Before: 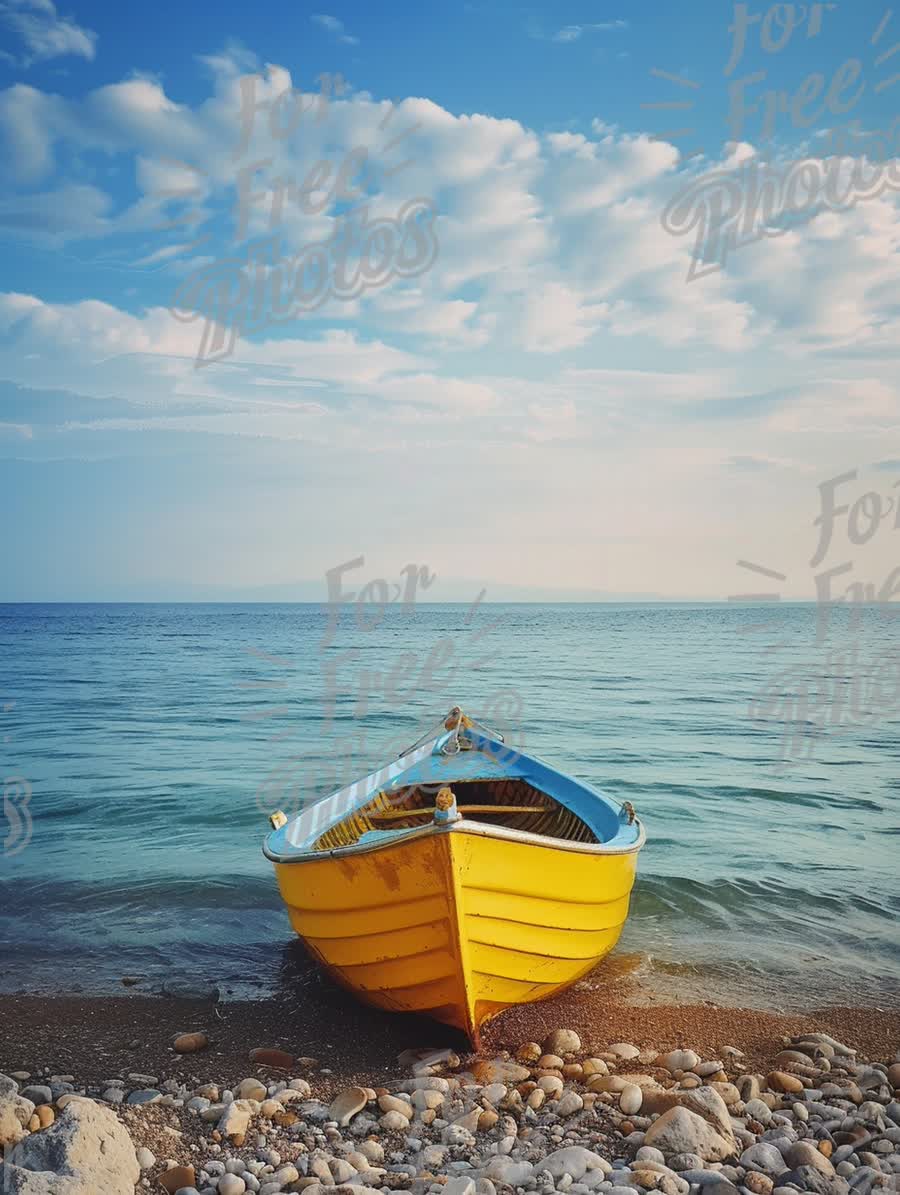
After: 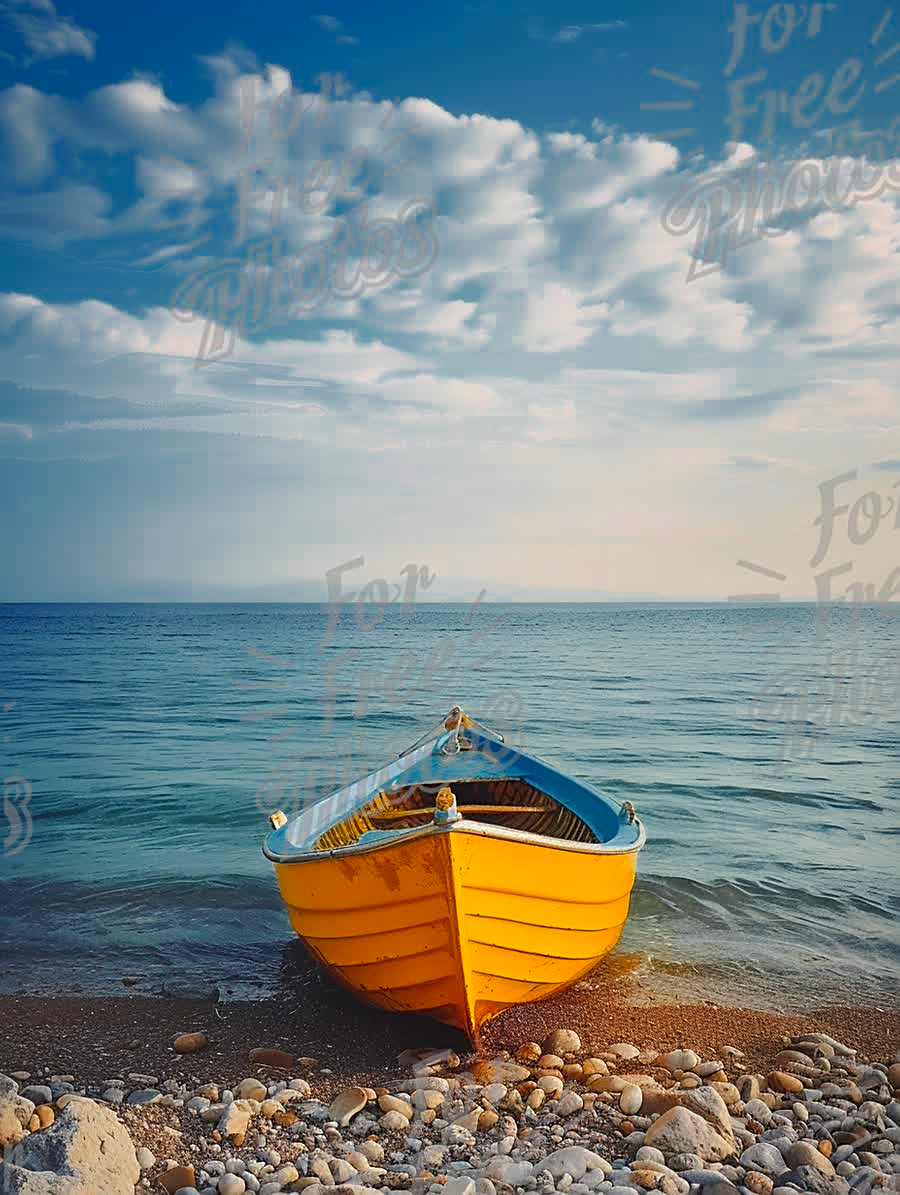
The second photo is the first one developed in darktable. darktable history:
color zones: curves: ch0 [(0, 0.499) (0.143, 0.5) (0.286, 0.5) (0.429, 0.476) (0.571, 0.284) (0.714, 0.243) (0.857, 0.449) (1, 0.499)]; ch1 [(0, 0.532) (0.143, 0.645) (0.286, 0.696) (0.429, 0.211) (0.571, 0.504) (0.714, 0.493) (0.857, 0.495) (1, 0.532)]; ch2 [(0, 0.5) (0.143, 0.5) (0.286, 0.427) (0.429, 0.324) (0.571, 0.5) (0.714, 0.5) (0.857, 0.5) (1, 0.5)]
sharpen: on, module defaults
